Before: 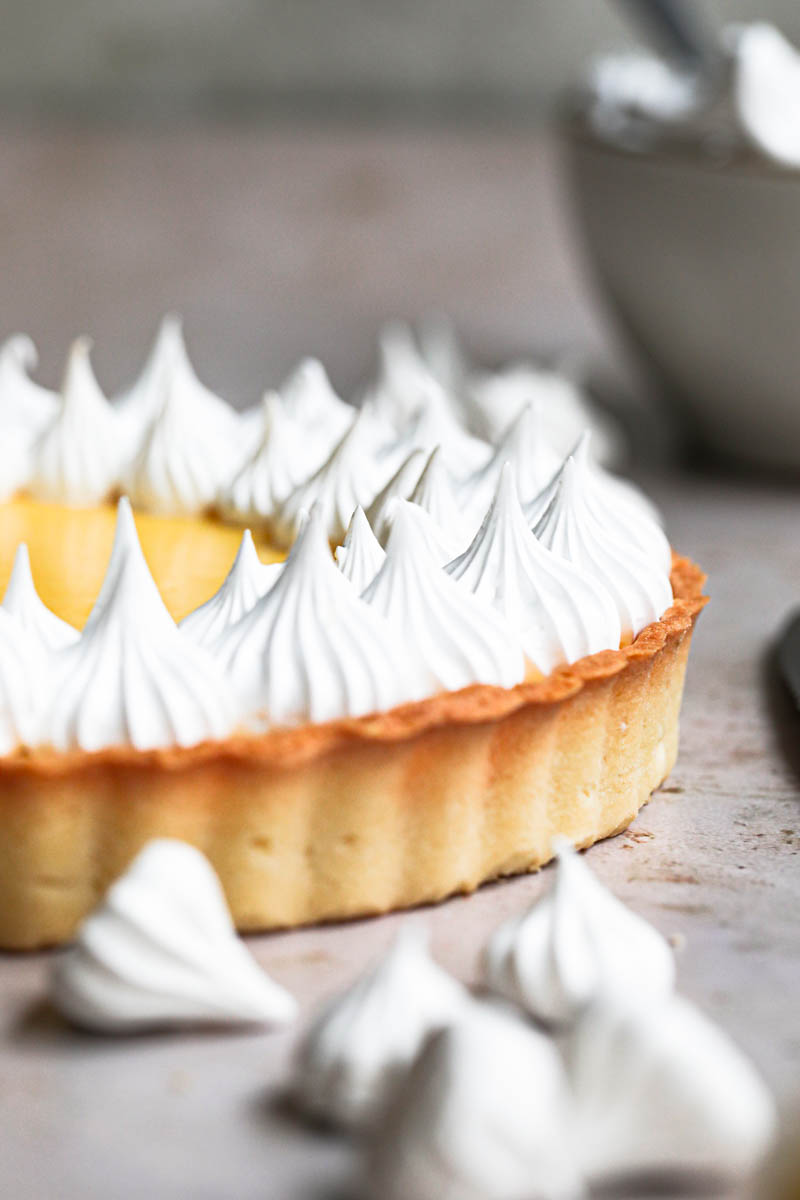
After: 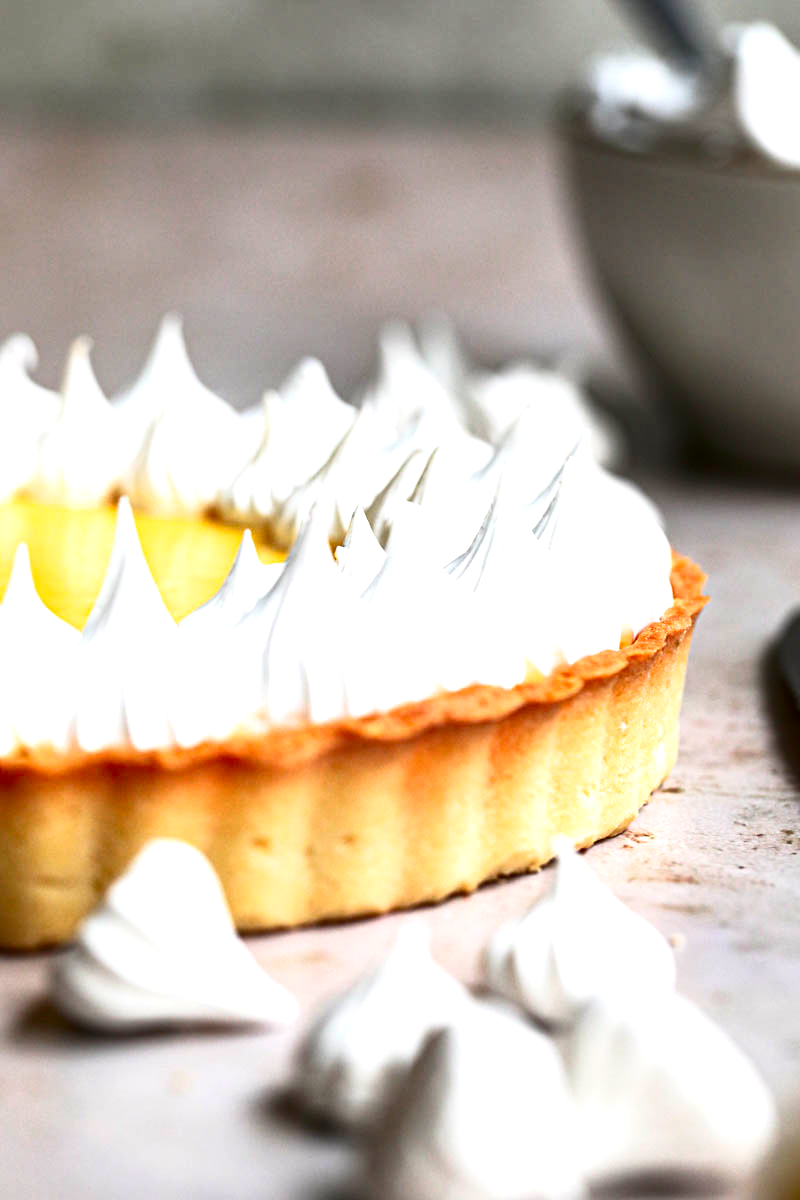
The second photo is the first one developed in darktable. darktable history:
exposure: black level correction 0.001, exposure 0.5 EV, compensate exposure bias true, compensate highlight preservation false
contrast brightness saturation: contrast 0.19, brightness -0.11, saturation 0.21
